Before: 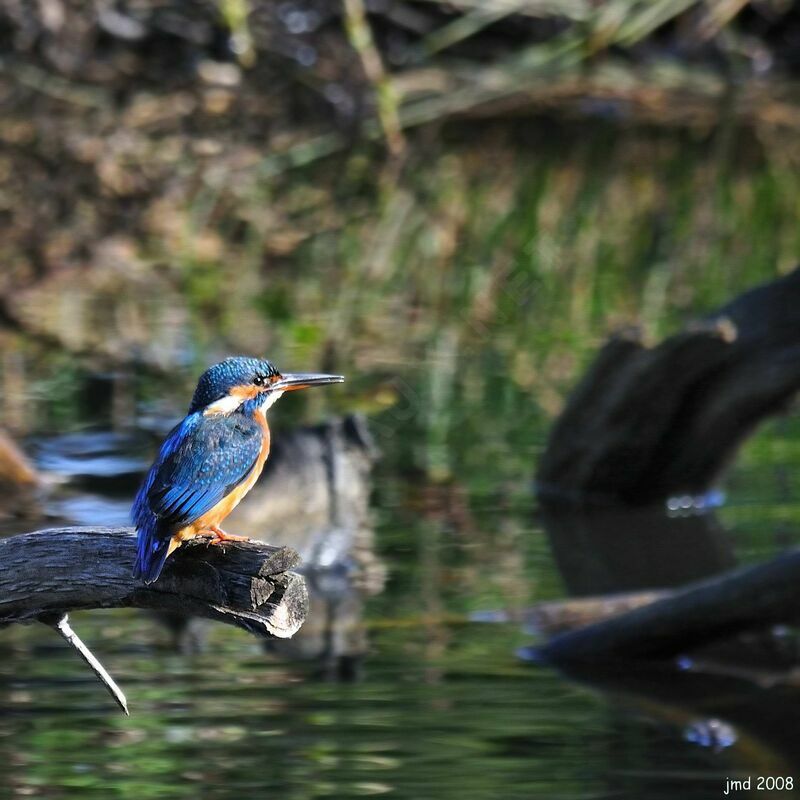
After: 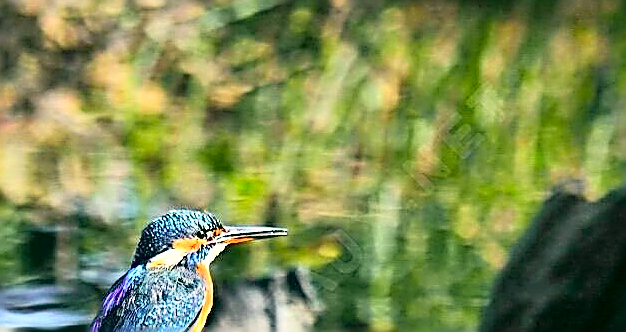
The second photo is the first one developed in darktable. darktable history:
exposure: black level correction 0.001, exposure 0.499 EV, compensate exposure bias true, compensate highlight preservation false
shadows and highlights: shadows 47.14, highlights -42.62, soften with gaussian
sharpen: amount 1.991
crop: left 7.208%, top 18.46%, right 14.423%, bottom 39.975%
tone curve: curves: ch0 [(0, 0.005) (0.103, 0.097) (0.18, 0.22) (0.378, 0.482) (0.504, 0.631) (0.663, 0.801) (0.834, 0.914) (1, 0.971)]; ch1 [(0, 0) (0.172, 0.123) (0.324, 0.253) (0.396, 0.388) (0.478, 0.461) (0.499, 0.498) (0.522, 0.528) (0.604, 0.692) (0.704, 0.818) (1, 1)]; ch2 [(0, 0) (0.411, 0.424) (0.496, 0.5) (0.515, 0.519) (0.555, 0.585) (0.628, 0.703) (1, 1)], color space Lab, independent channels, preserve colors none
color correction: highlights a* -0.6, highlights b* 9.23, shadows a* -8.99, shadows b* 1.44
